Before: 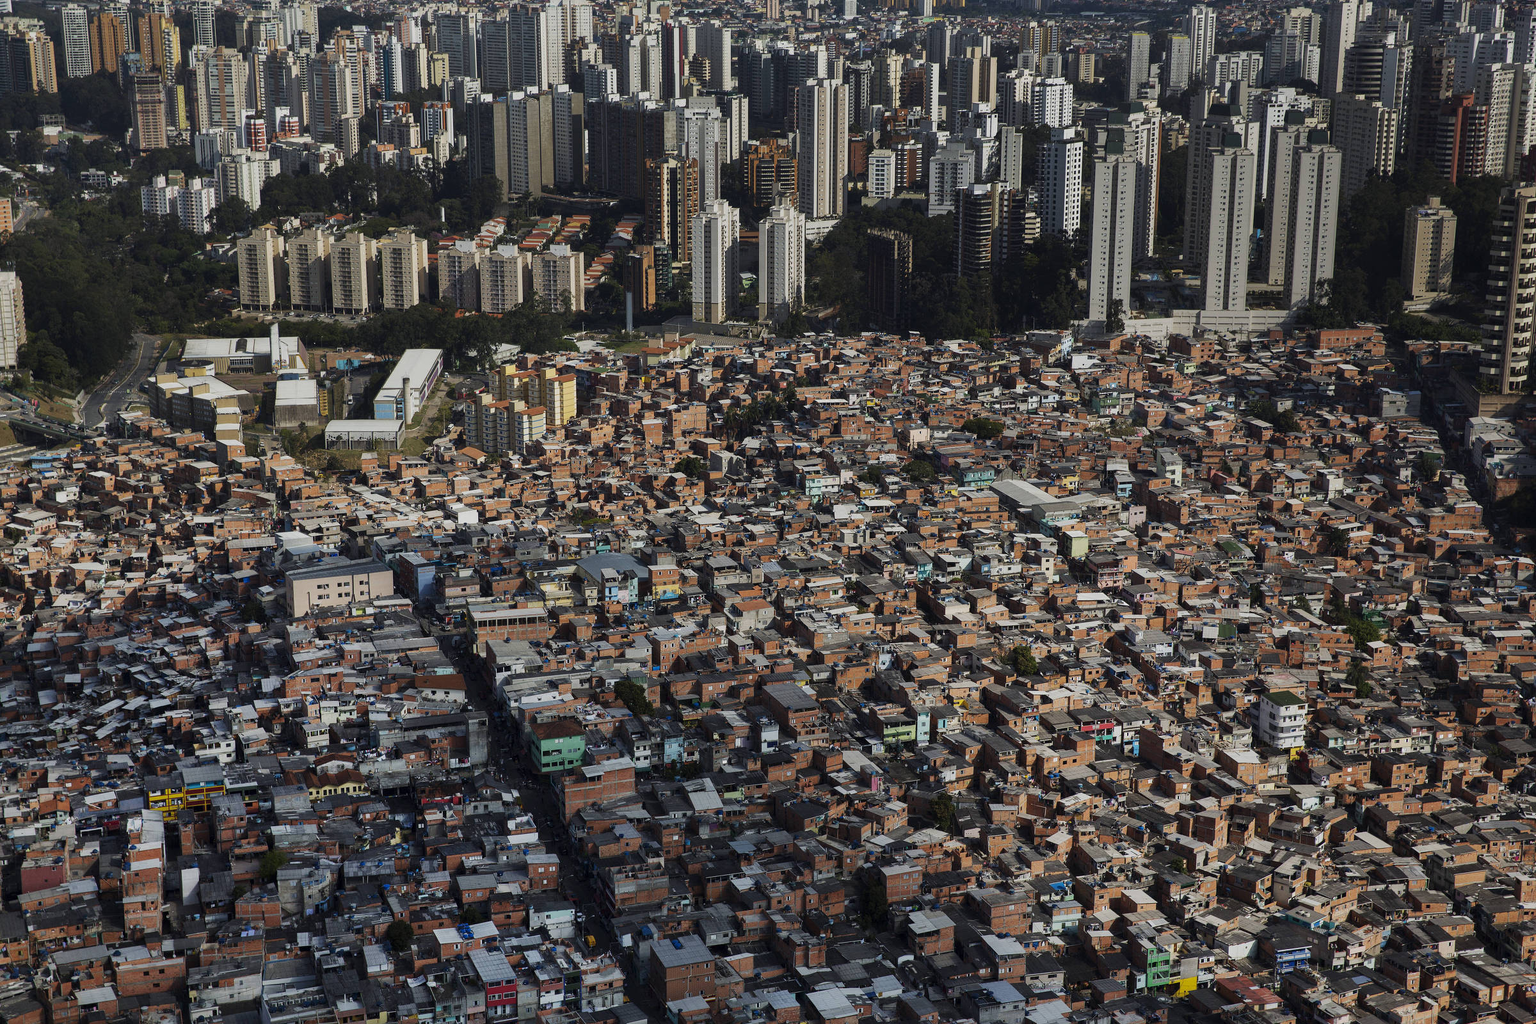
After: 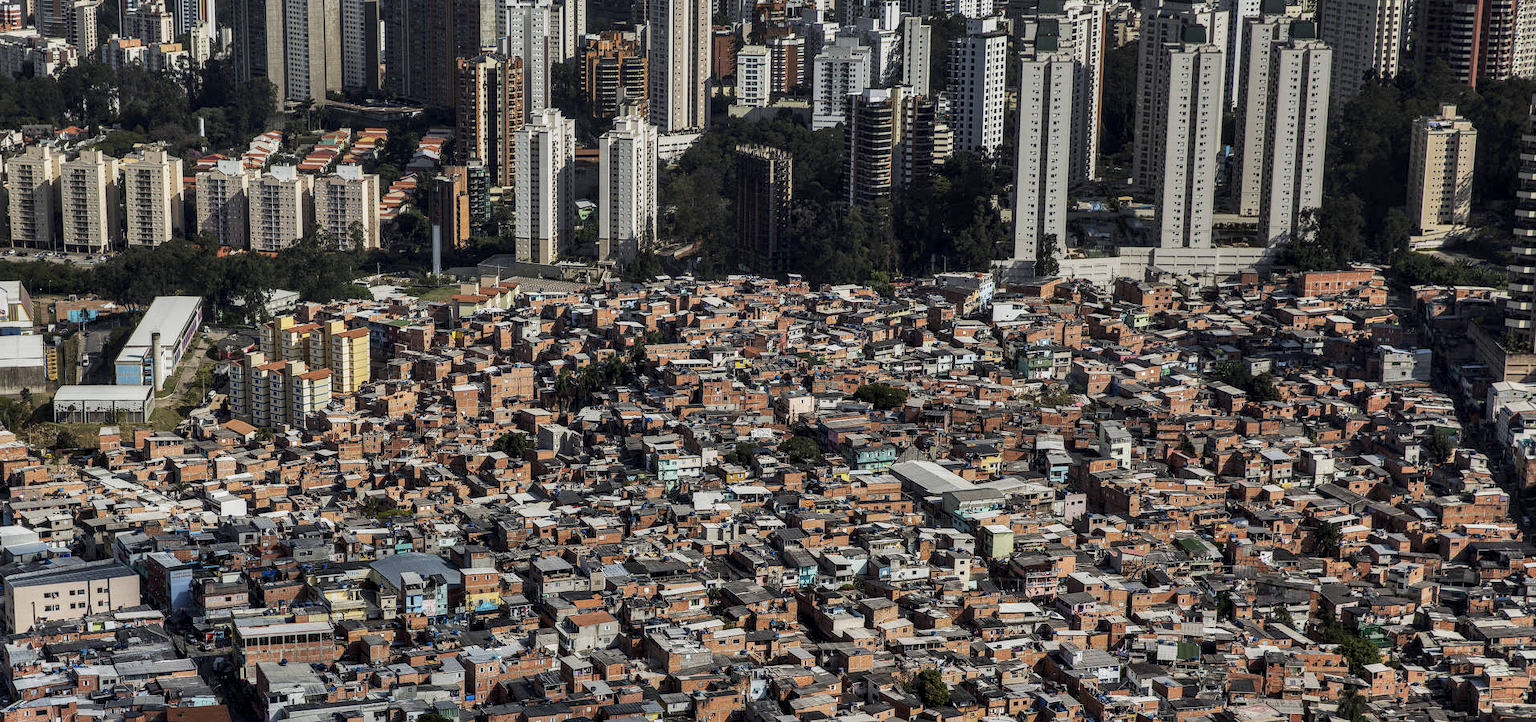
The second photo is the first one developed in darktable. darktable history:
crop: left 18.396%, top 11.093%, right 2.052%, bottom 32.72%
shadows and highlights: low approximation 0.01, soften with gaussian
local contrast: highlights 29%, detail 150%
